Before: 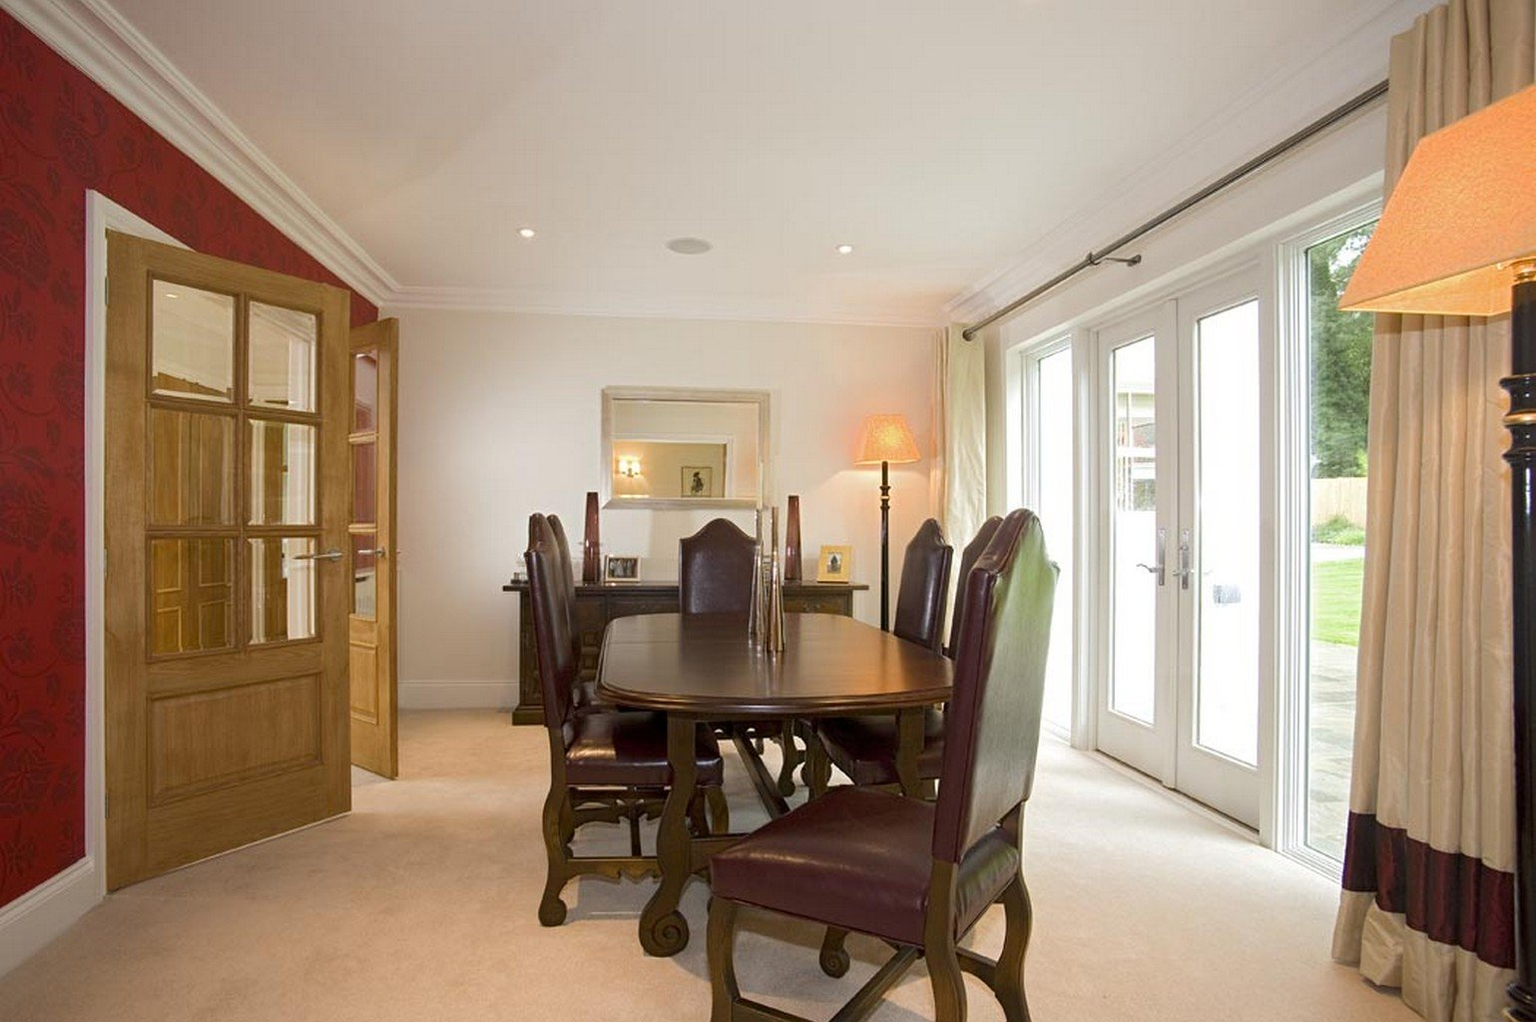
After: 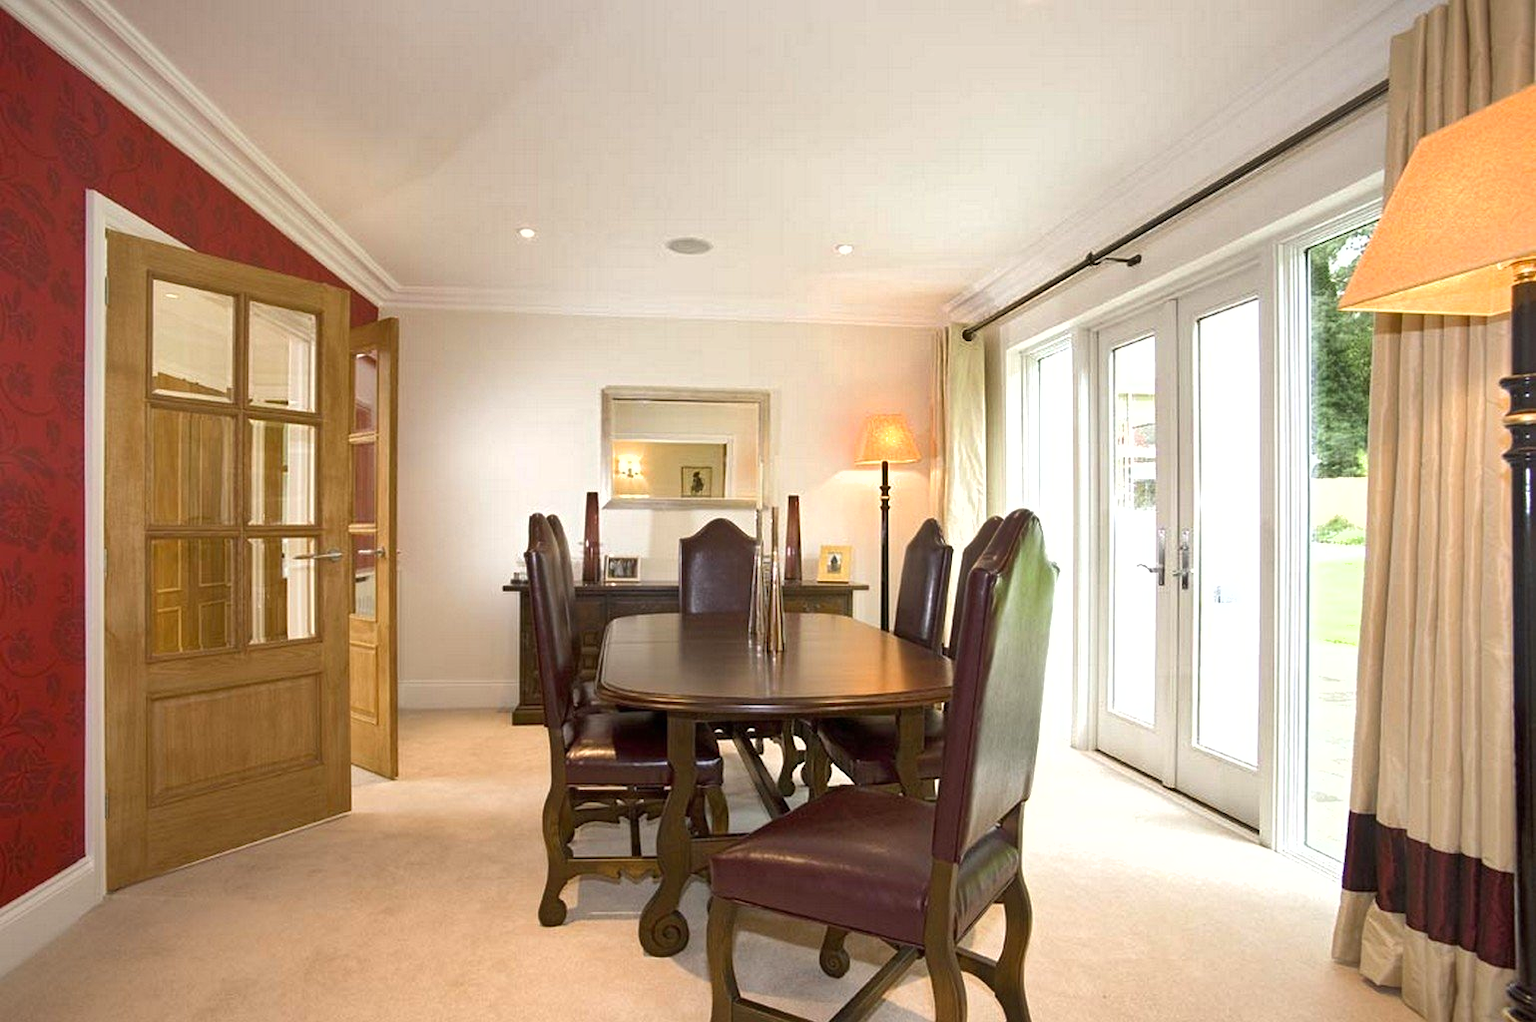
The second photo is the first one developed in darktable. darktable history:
exposure: black level correction 0, exposure 0.5 EV, compensate exposure bias true, compensate highlight preservation false
shadows and highlights: low approximation 0.01, soften with gaussian
